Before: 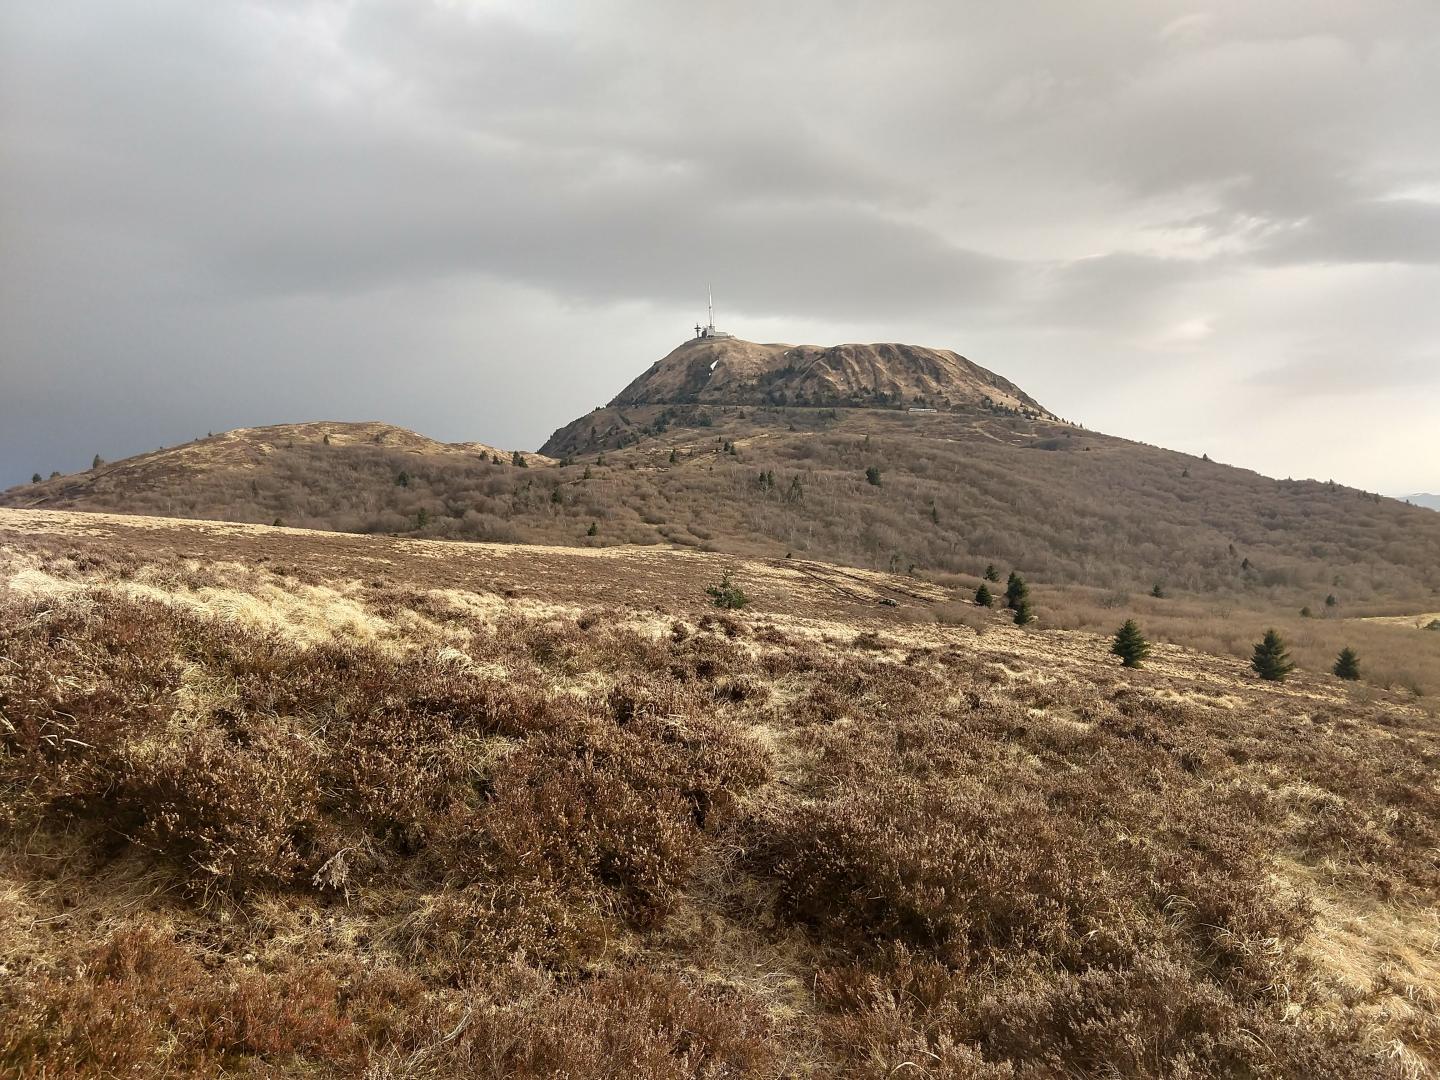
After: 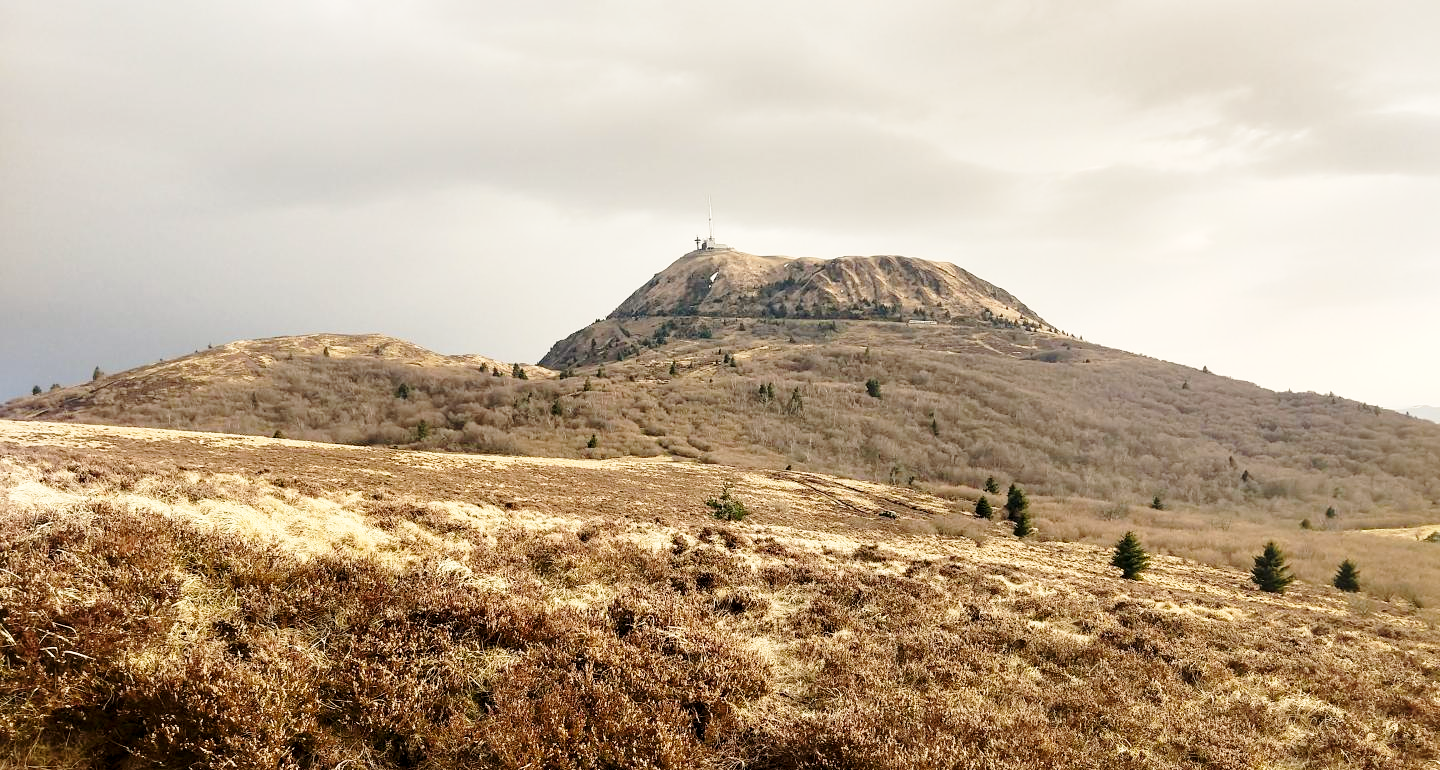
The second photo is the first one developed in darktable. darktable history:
base curve: curves: ch0 [(0, 0) (0.028, 0.03) (0.121, 0.232) (0.46, 0.748) (0.859, 0.968) (1, 1)], preserve colors none
crop and rotate: top 8.155%, bottom 20.461%
color balance rgb: highlights gain › chroma 3.074%, highlights gain › hue 75.66°, global offset › luminance -0.497%, perceptual saturation grading › global saturation 0.689%
